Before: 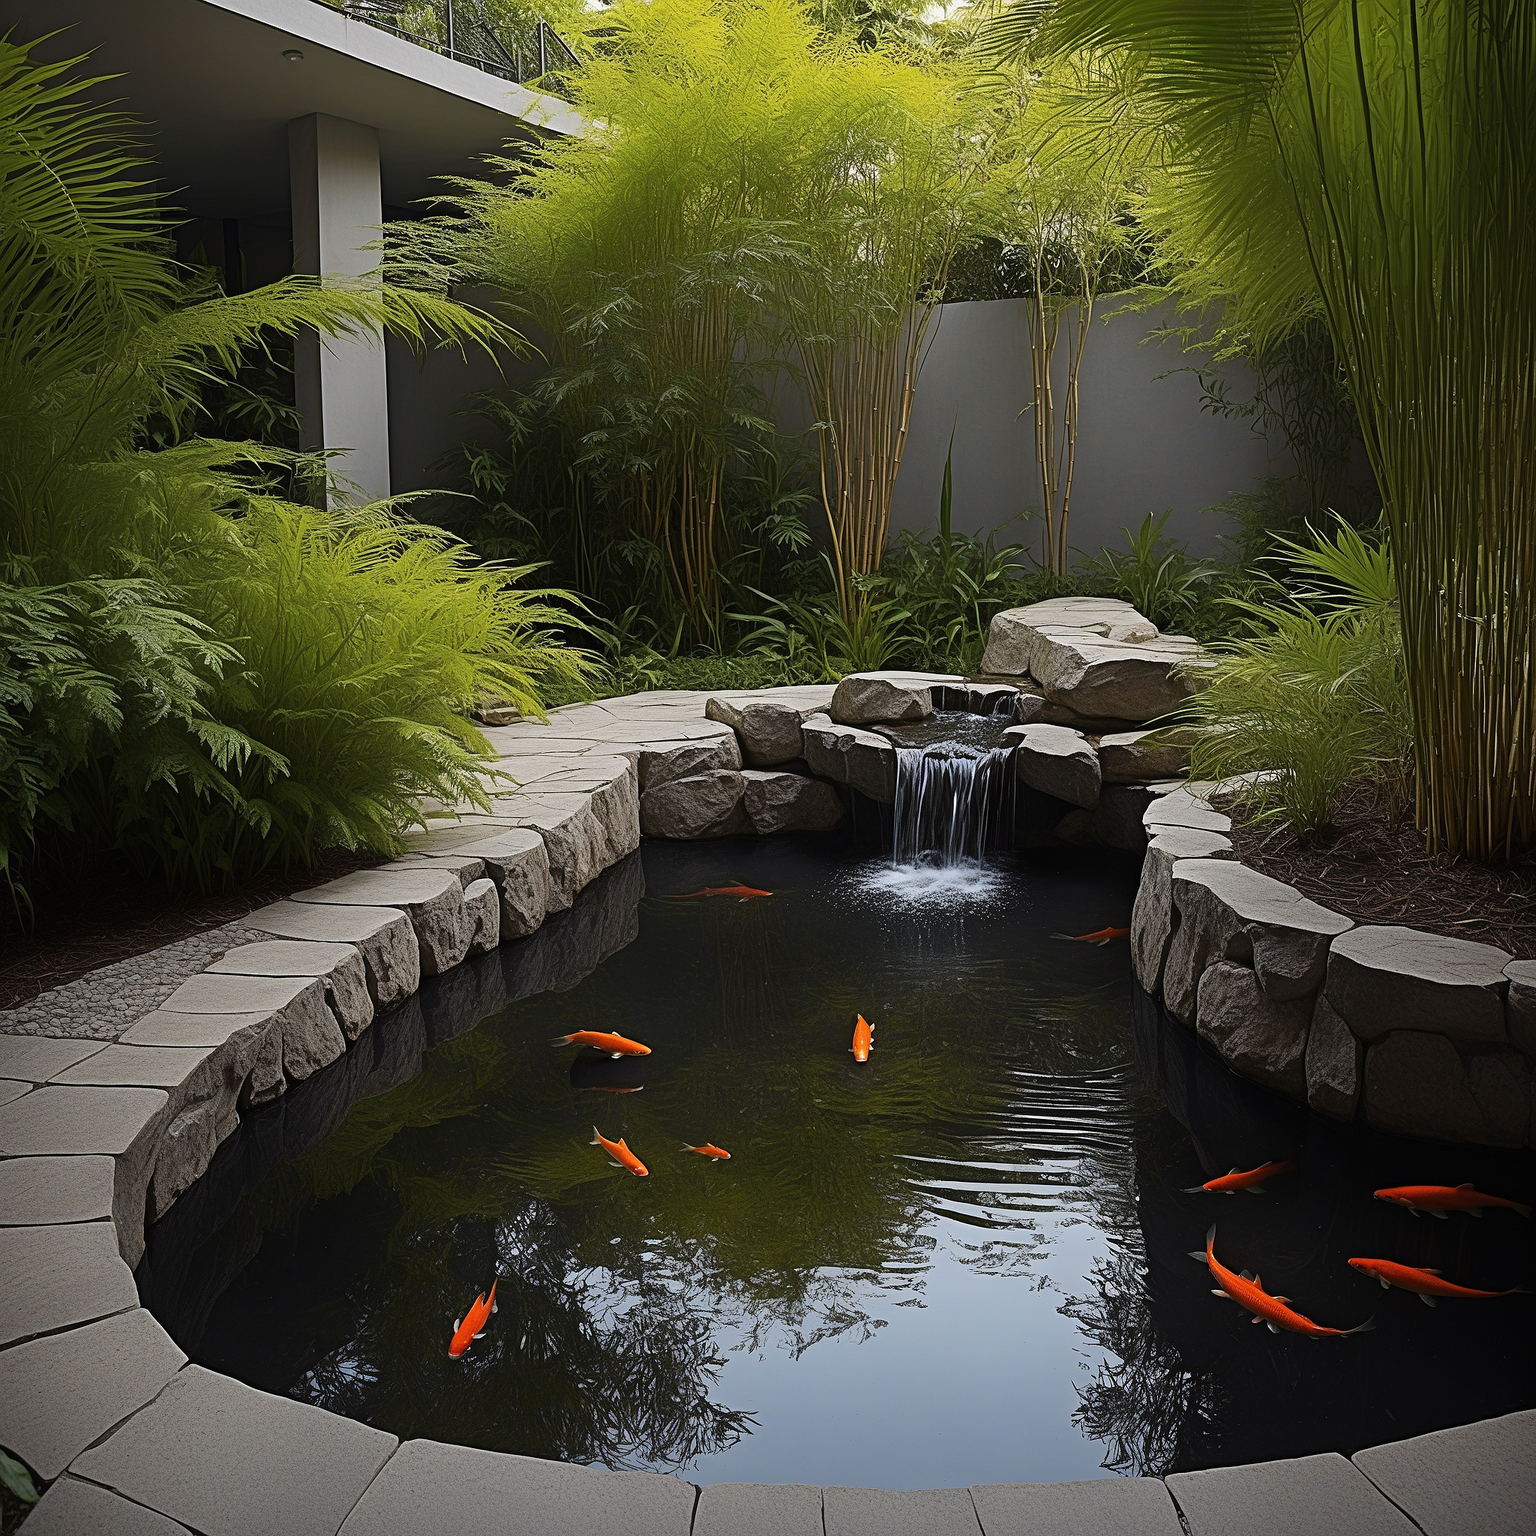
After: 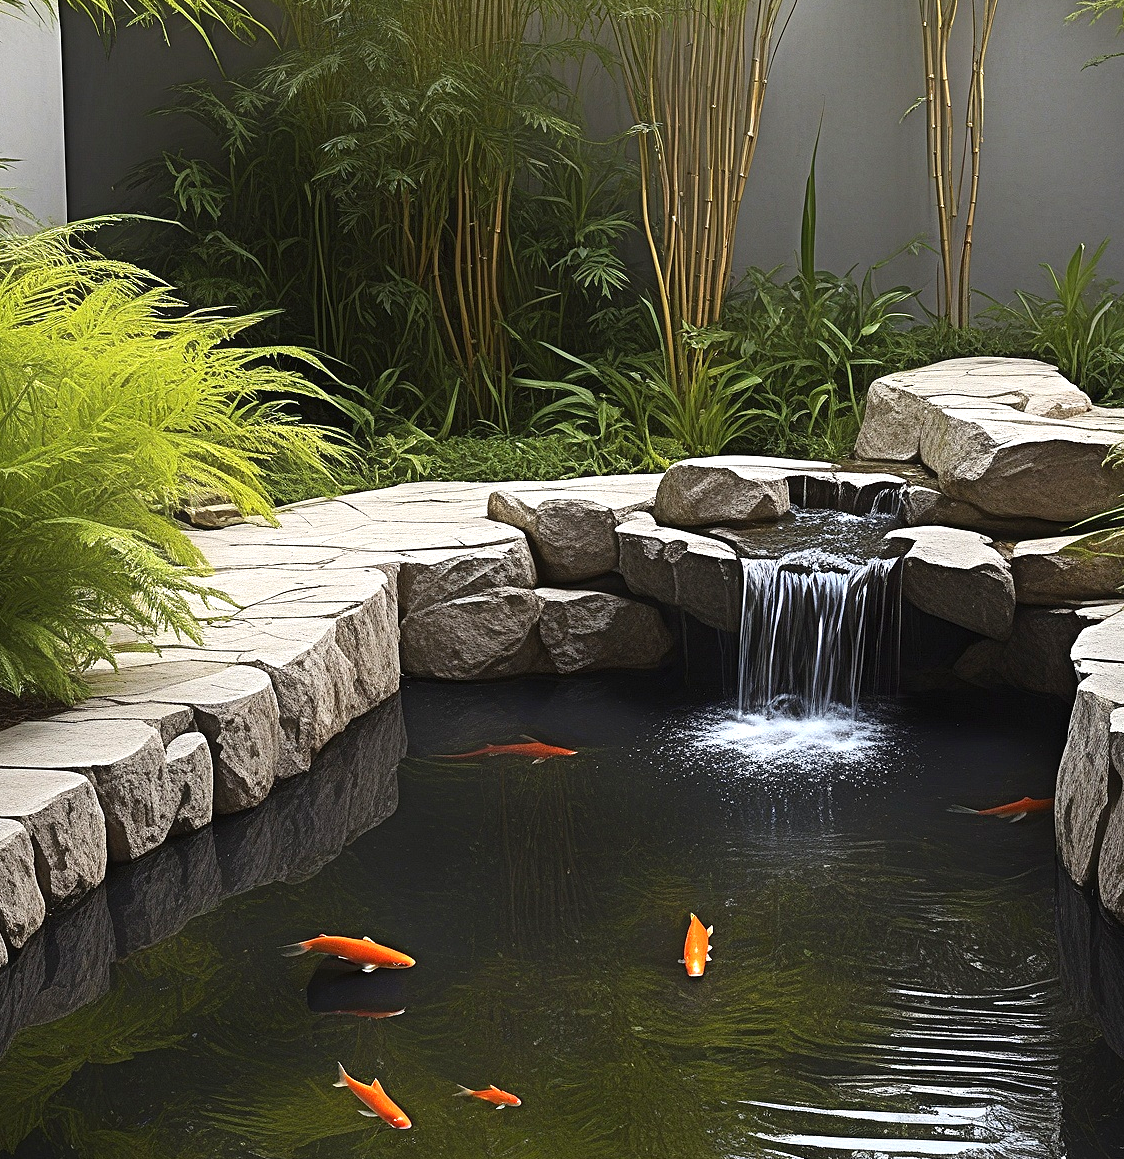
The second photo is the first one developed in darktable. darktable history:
crop and rotate: left 22.158%, top 21.483%, right 22.933%, bottom 21.889%
exposure: black level correction 0, exposure 0.879 EV, compensate highlight preservation false
